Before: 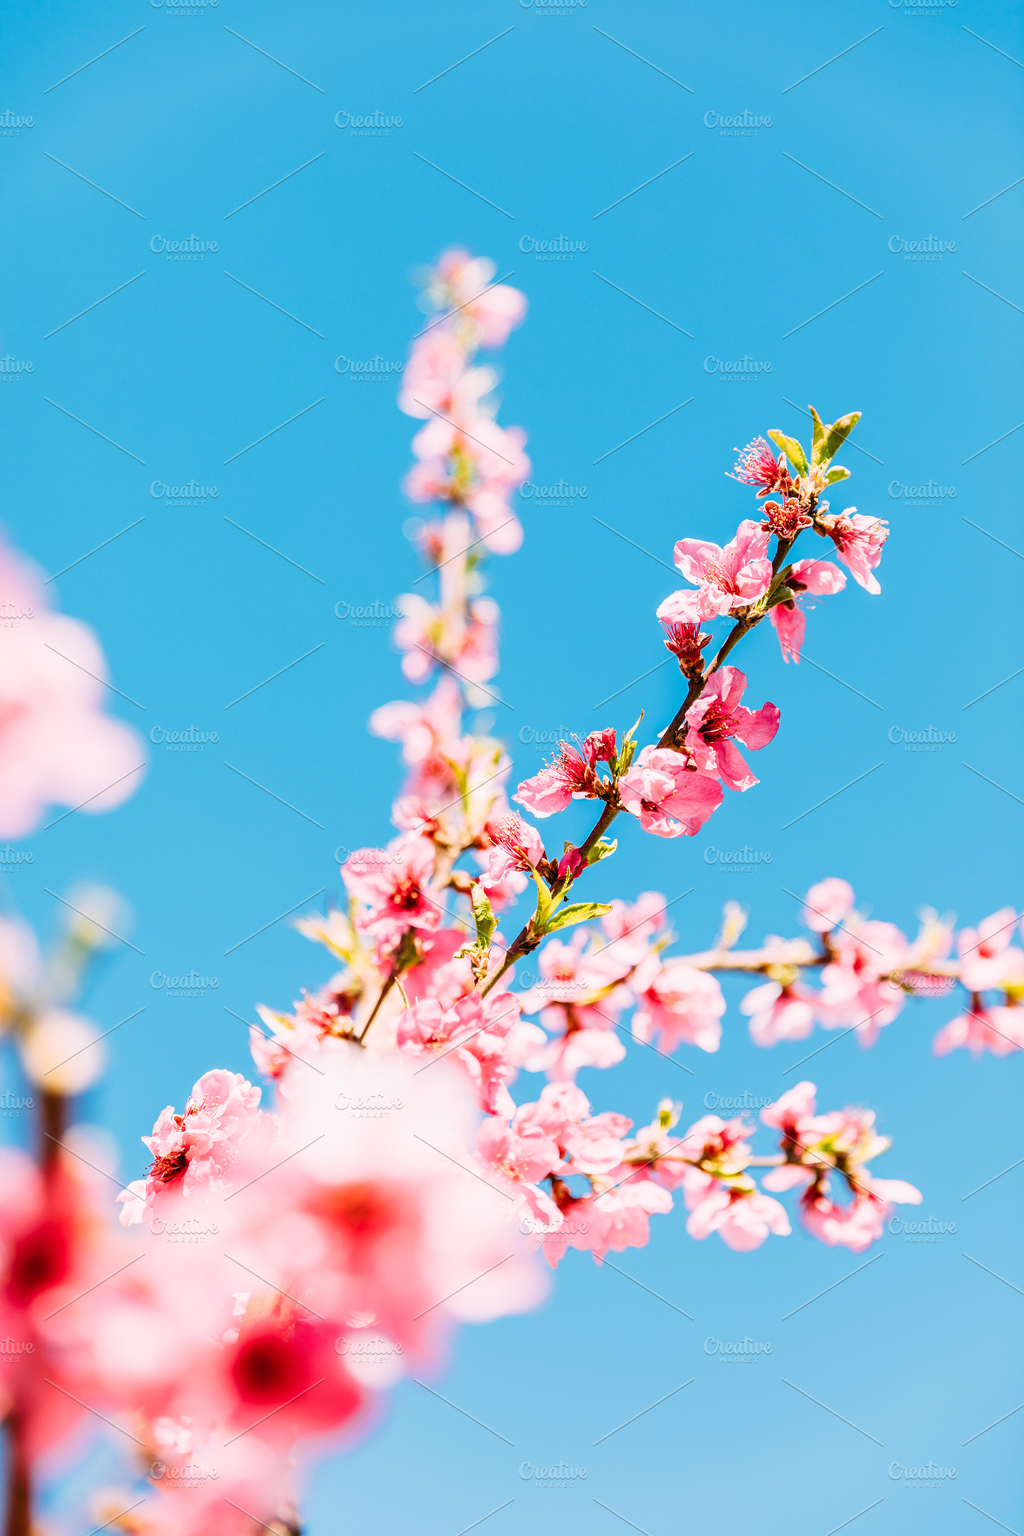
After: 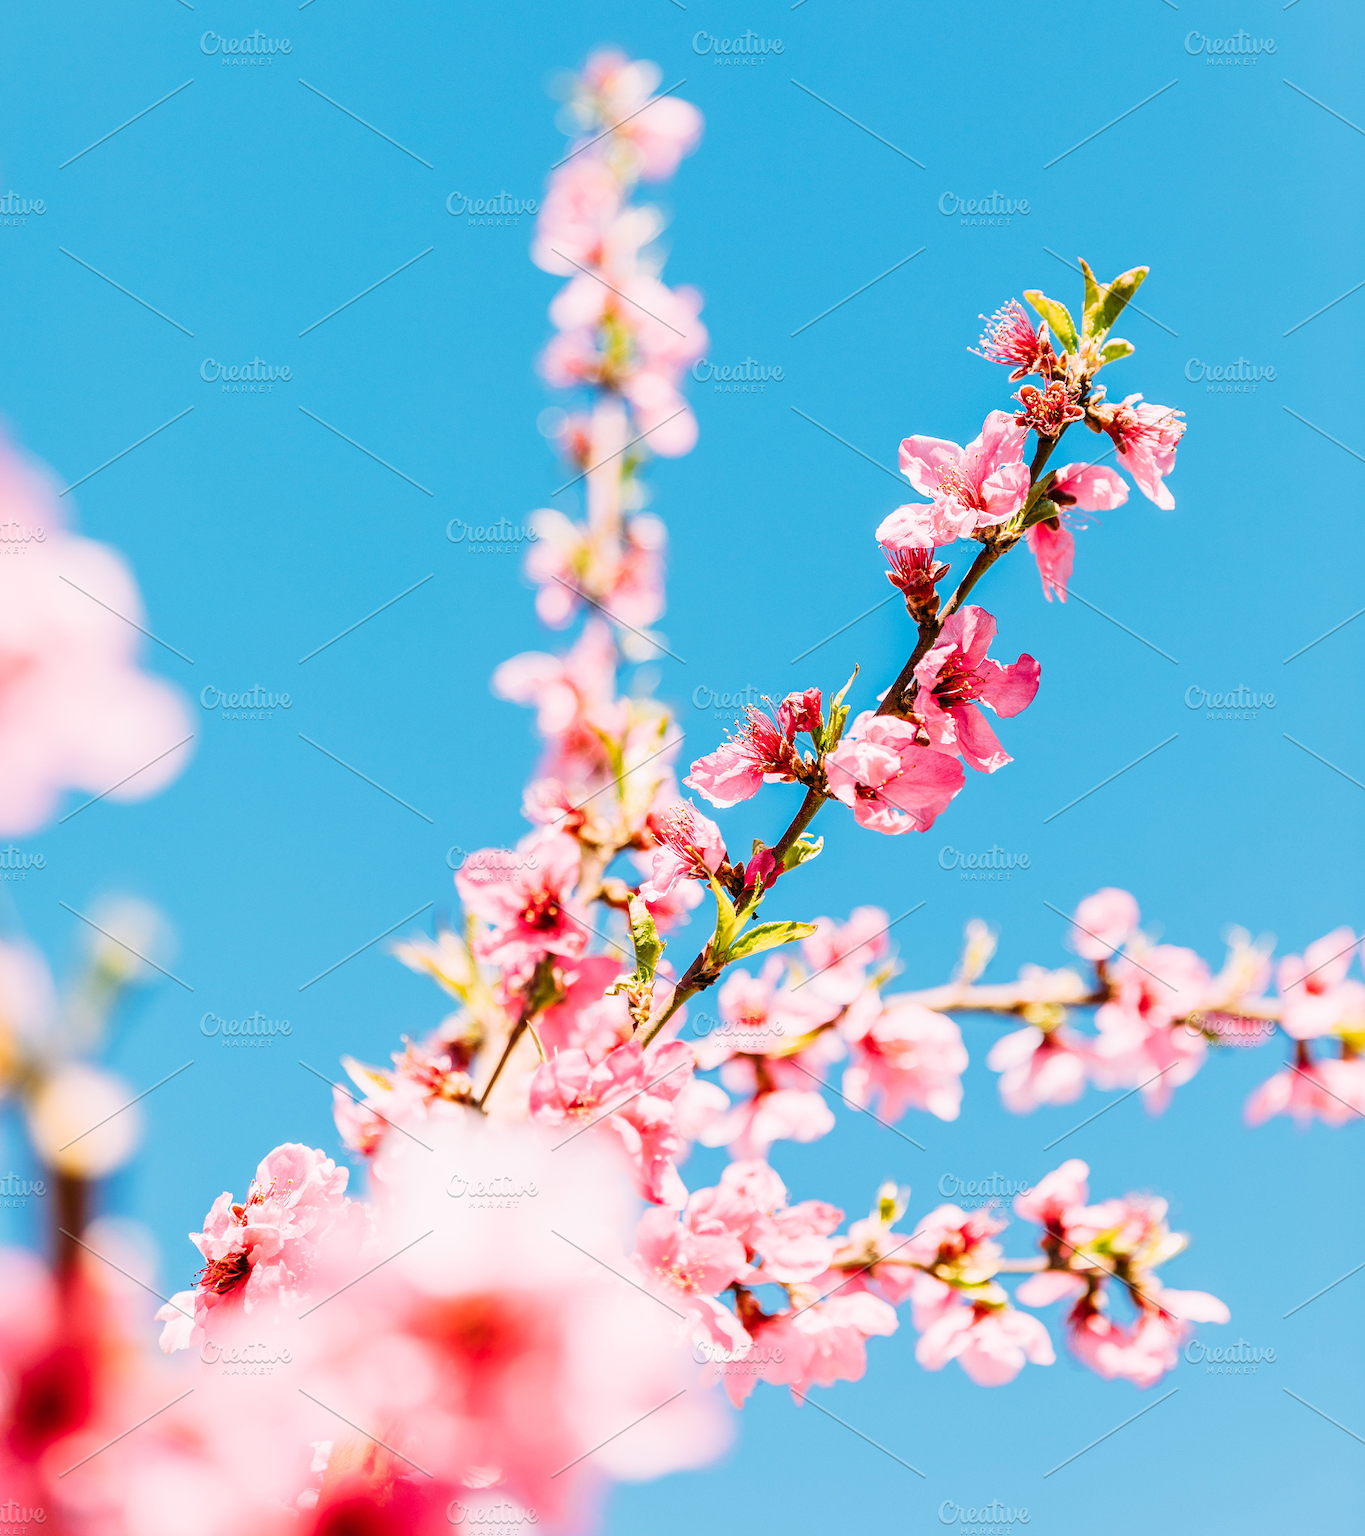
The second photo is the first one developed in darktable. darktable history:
crop: top 13.819%, bottom 11.169%
tone curve: curves: ch0 [(0, 0) (0.003, 0.003) (0.011, 0.011) (0.025, 0.025) (0.044, 0.044) (0.069, 0.069) (0.1, 0.099) (0.136, 0.135) (0.177, 0.176) (0.224, 0.223) (0.277, 0.275) (0.335, 0.333) (0.399, 0.396) (0.468, 0.465) (0.543, 0.541) (0.623, 0.622) (0.709, 0.708) (0.801, 0.8) (0.898, 0.897) (1, 1)], preserve colors none
